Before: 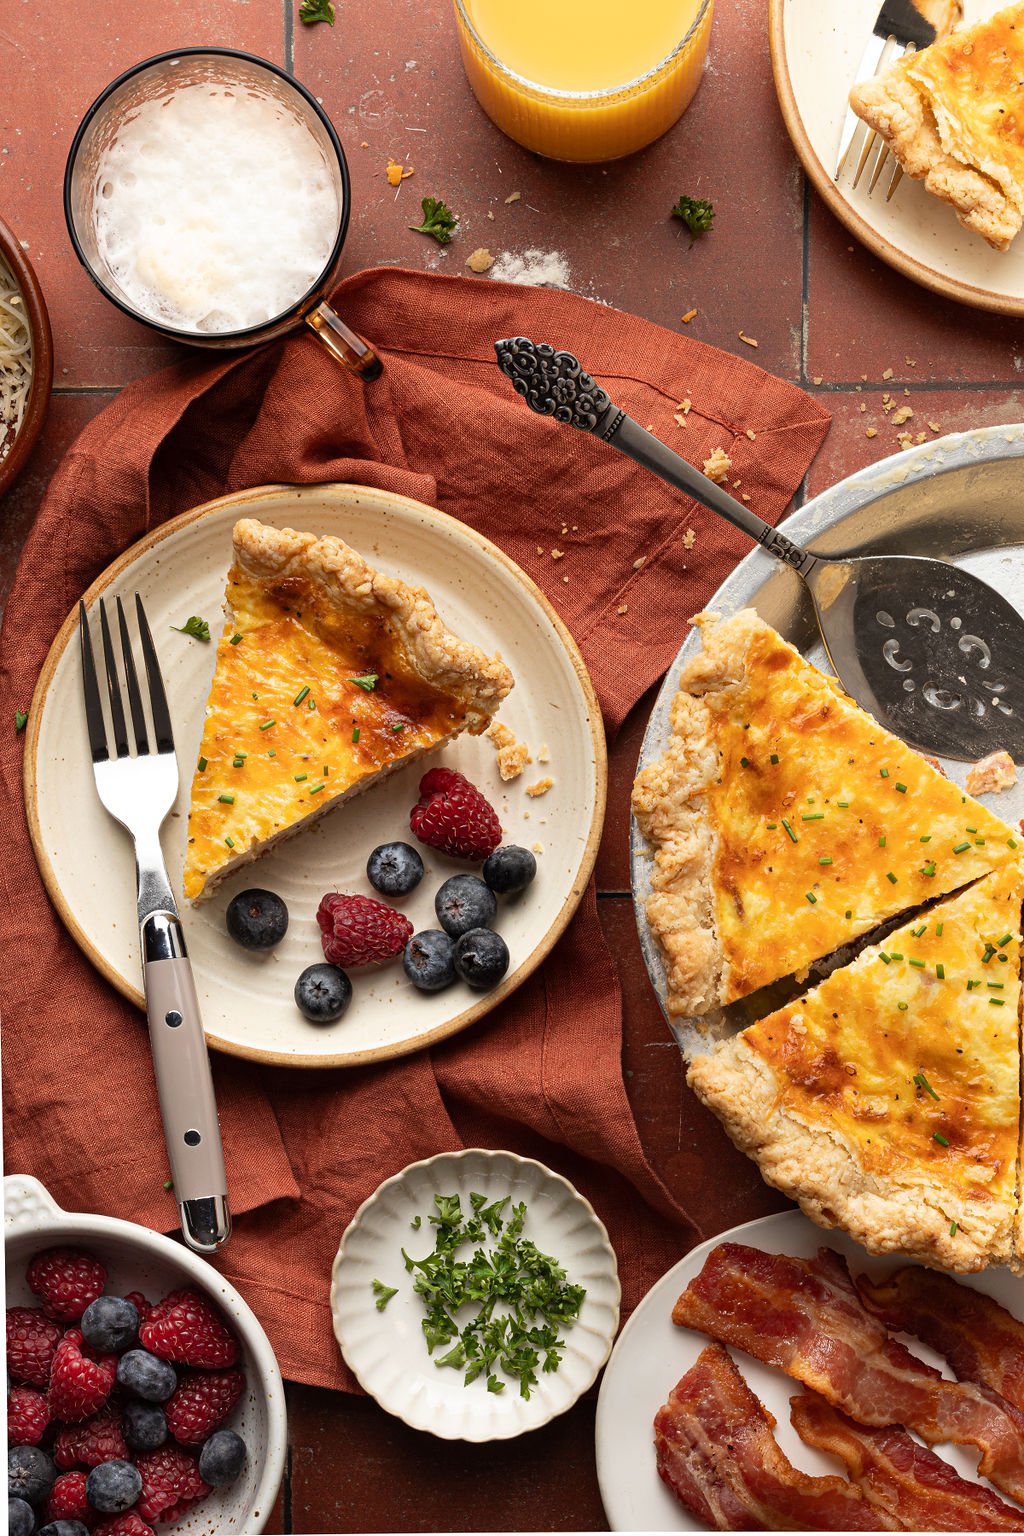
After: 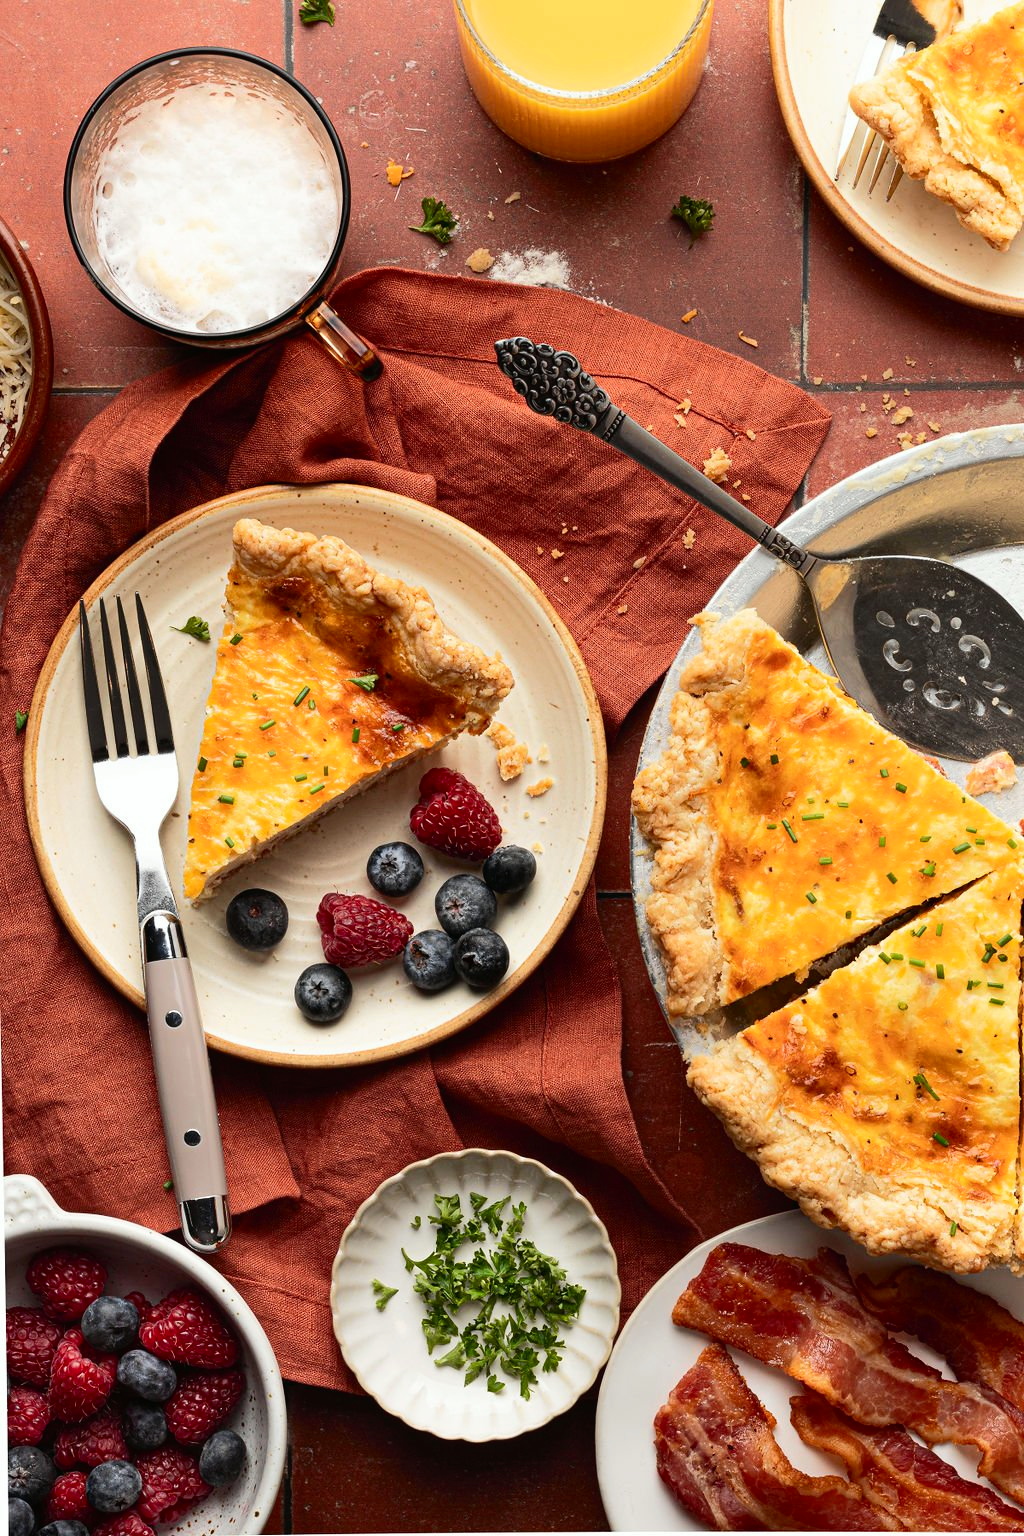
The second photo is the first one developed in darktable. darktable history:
tone curve: curves: ch0 [(0, 0.01) (0.037, 0.032) (0.131, 0.108) (0.275, 0.256) (0.483, 0.512) (0.61, 0.665) (0.696, 0.742) (0.792, 0.819) (0.911, 0.925) (0.997, 0.995)]; ch1 [(0, 0) (0.308, 0.29) (0.425, 0.411) (0.492, 0.488) (0.507, 0.503) (0.53, 0.532) (0.573, 0.586) (0.683, 0.702) (0.746, 0.77) (1, 1)]; ch2 [(0, 0) (0.246, 0.233) (0.36, 0.352) (0.415, 0.415) (0.485, 0.487) (0.502, 0.504) (0.525, 0.518) (0.539, 0.539) (0.587, 0.594) (0.636, 0.652) (0.711, 0.729) (0.845, 0.855) (0.998, 0.977)], color space Lab, independent channels, preserve colors none
